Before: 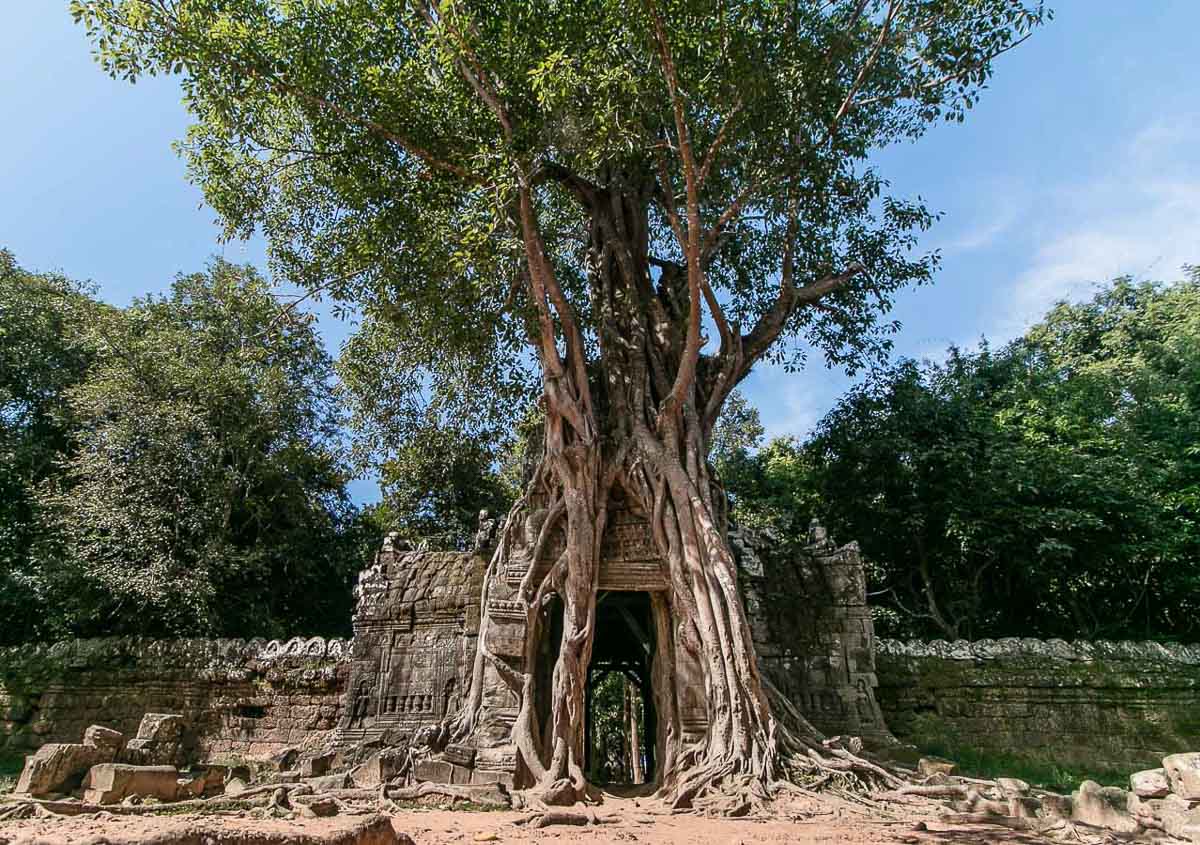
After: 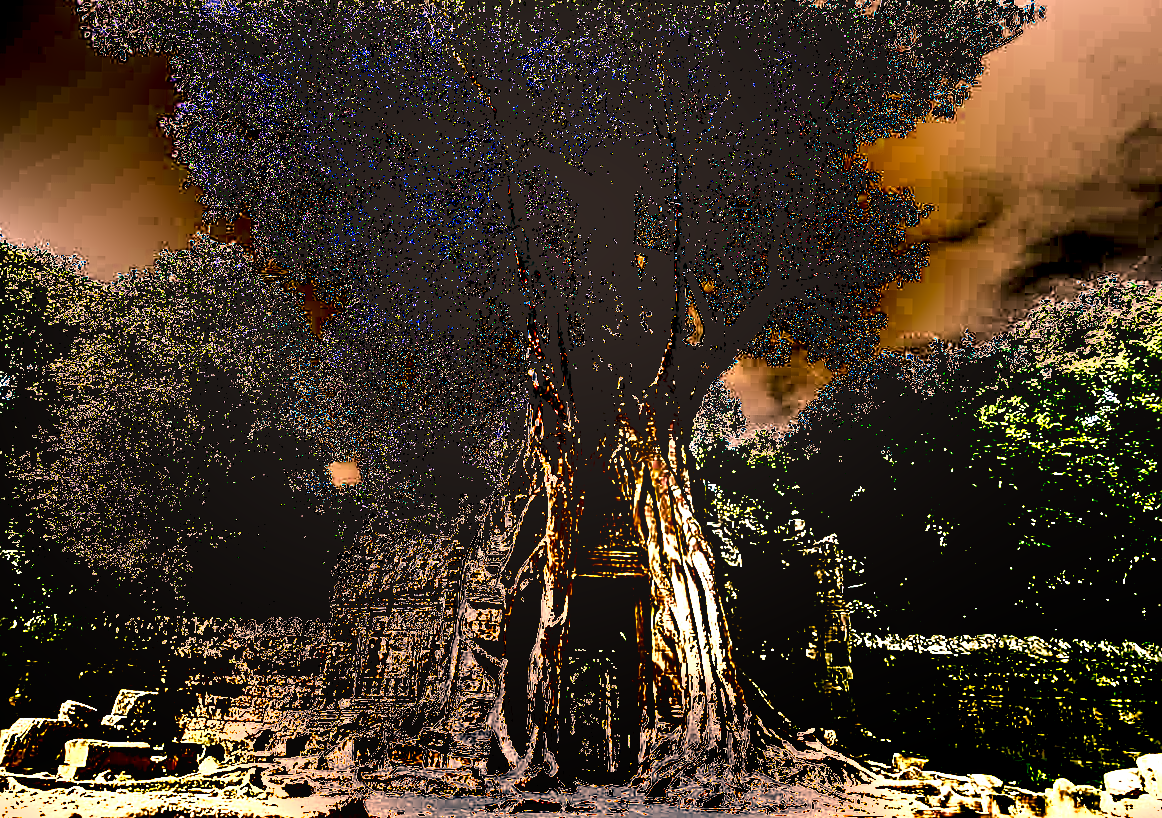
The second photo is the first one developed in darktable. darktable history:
color balance rgb: shadows lift › chroma 0.889%, shadows lift › hue 110.21°, perceptual saturation grading › global saturation 20%, perceptual saturation grading › highlights 2.37%, perceptual saturation grading › shadows 49.518%, perceptual brilliance grading › global brilliance 34.172%, perceptual brilliance grading › highlights 50.252%, perceptual brilliance grading › mid-tones 59.444%, perceptual brilliance grading › shadows 34.474%
exposure: black level correction 0.099, exposure -0.085 EV, compensate exposure bias true, compensate highlight preservation false
local contrast: highlights 105%, shadows 100%, detail 119%, midtone range 0.2
crop and rotate: angle -1.32°
shadows and highlights: low approximation 0.01, soften with gaussian
sharpen: on, module defaults
color correction: highlights a* 39.5, highlights b* 39.8, saturation 0.686
